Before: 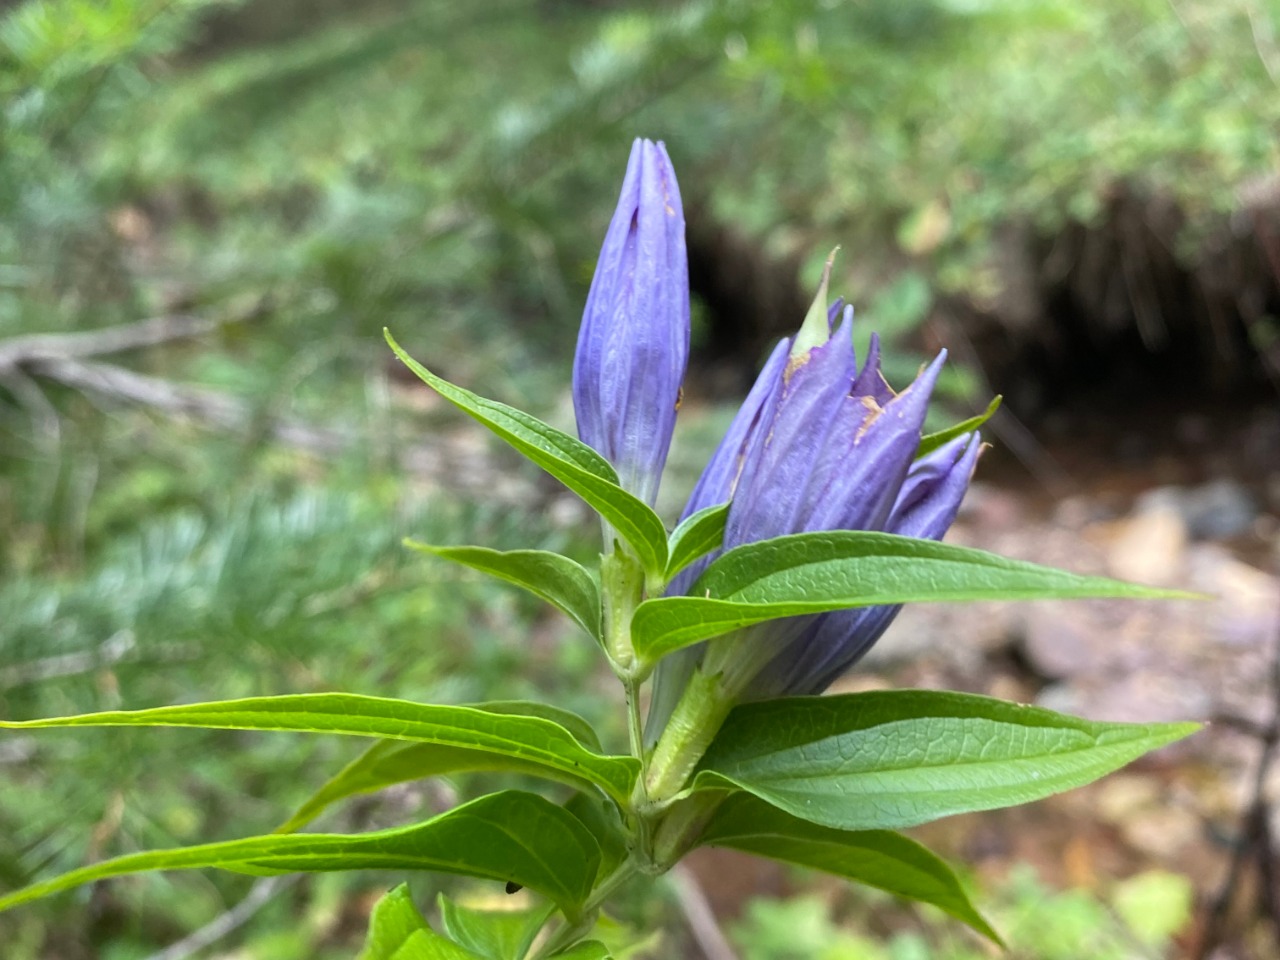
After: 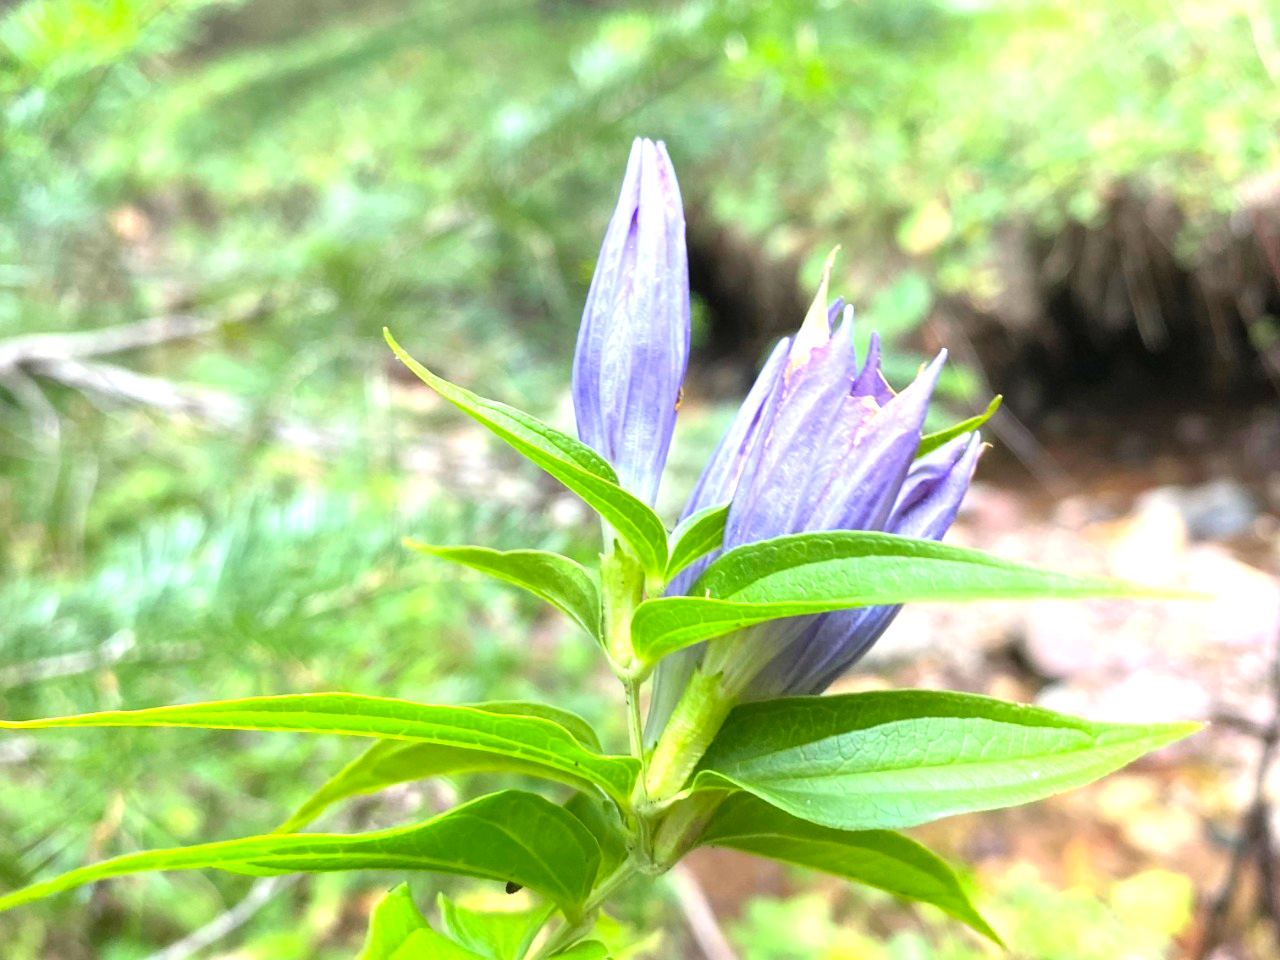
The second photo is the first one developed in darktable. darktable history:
contrast brightness saturation: contrast 0.07, brightness 0.08, saturation 0.18
exposure: black level correction 0, exposure 1.125 EV, compensate exposure bias true, compensate highlight preservation false
